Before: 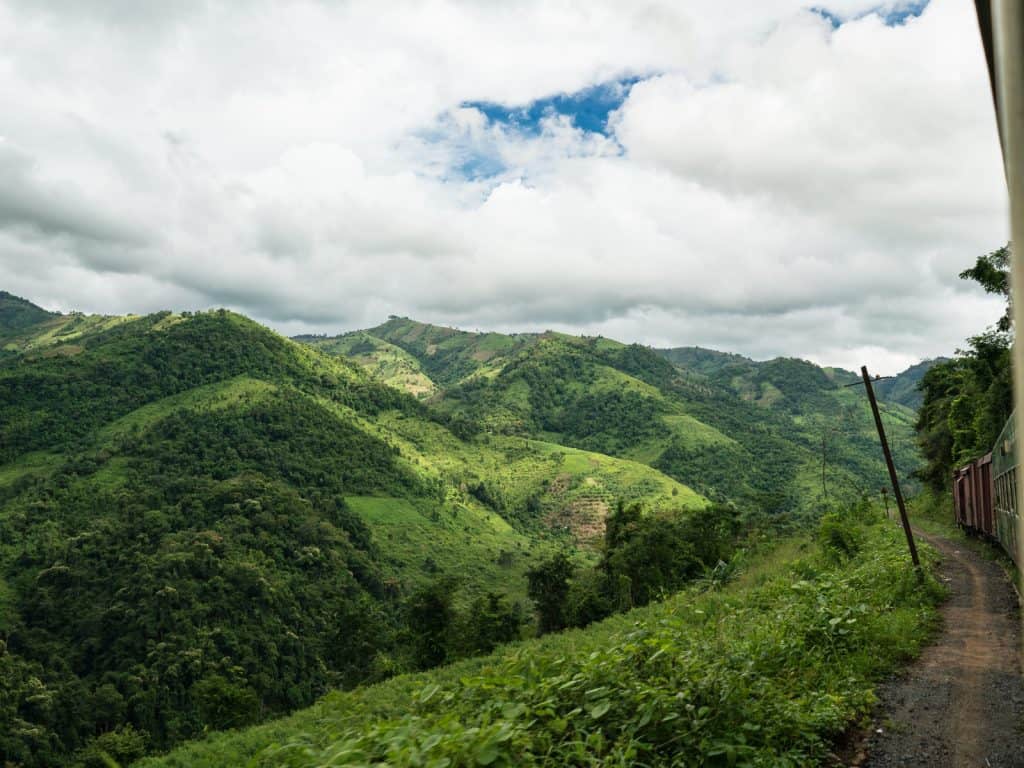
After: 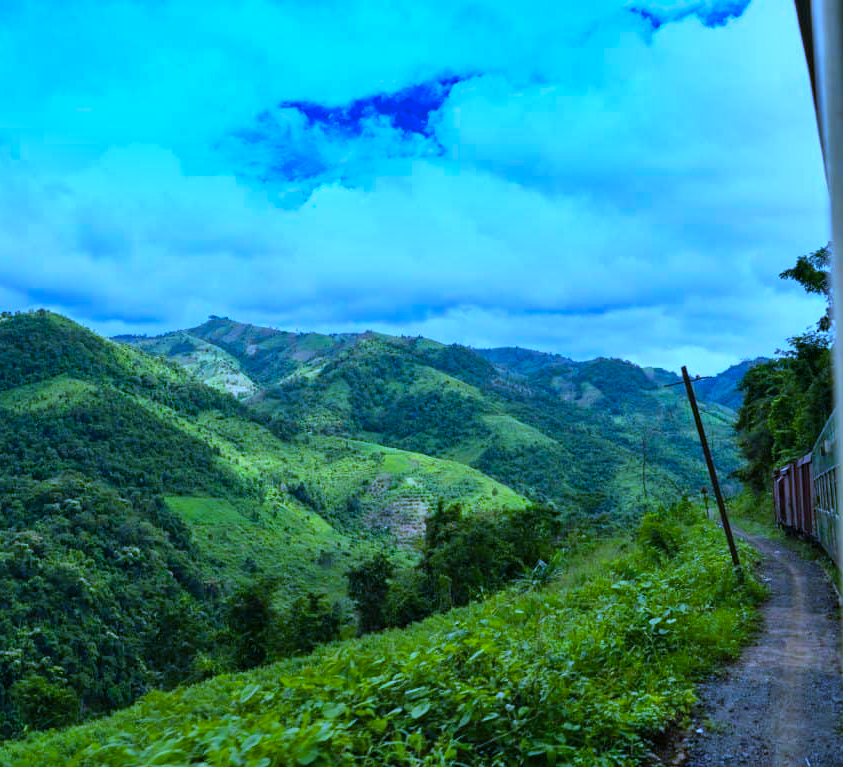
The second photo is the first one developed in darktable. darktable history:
white balance: red 0.766, blue 1.537
color balance rgb: linear chroma grading › global chroma 15%, perceptual saturation grading › global saturation 30%
shadows and highlights: shadows 53, soften with gaussian
crop: left 17.582%, bottom 0.031%
